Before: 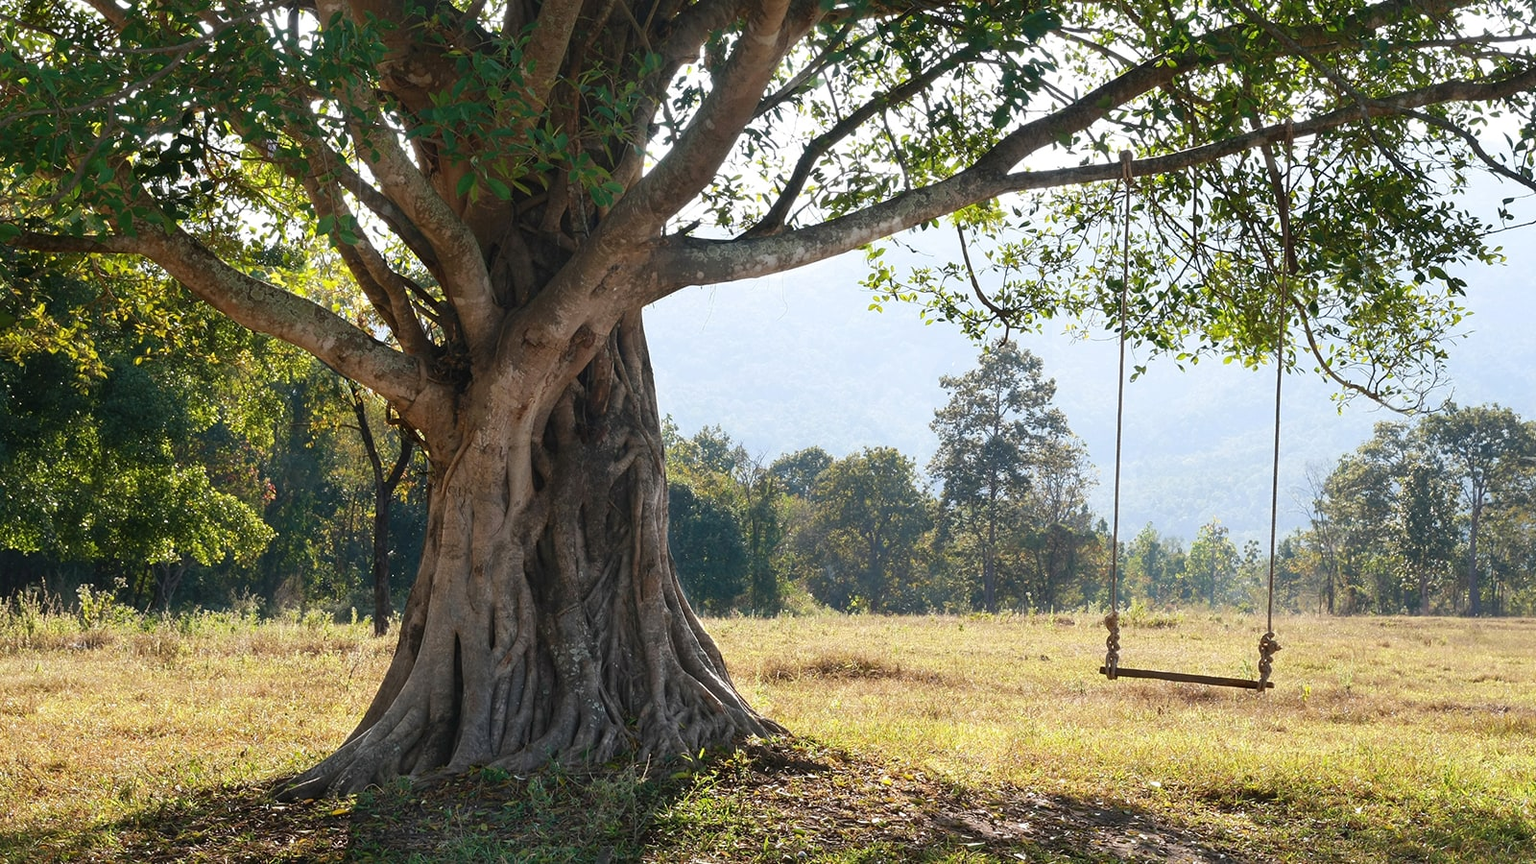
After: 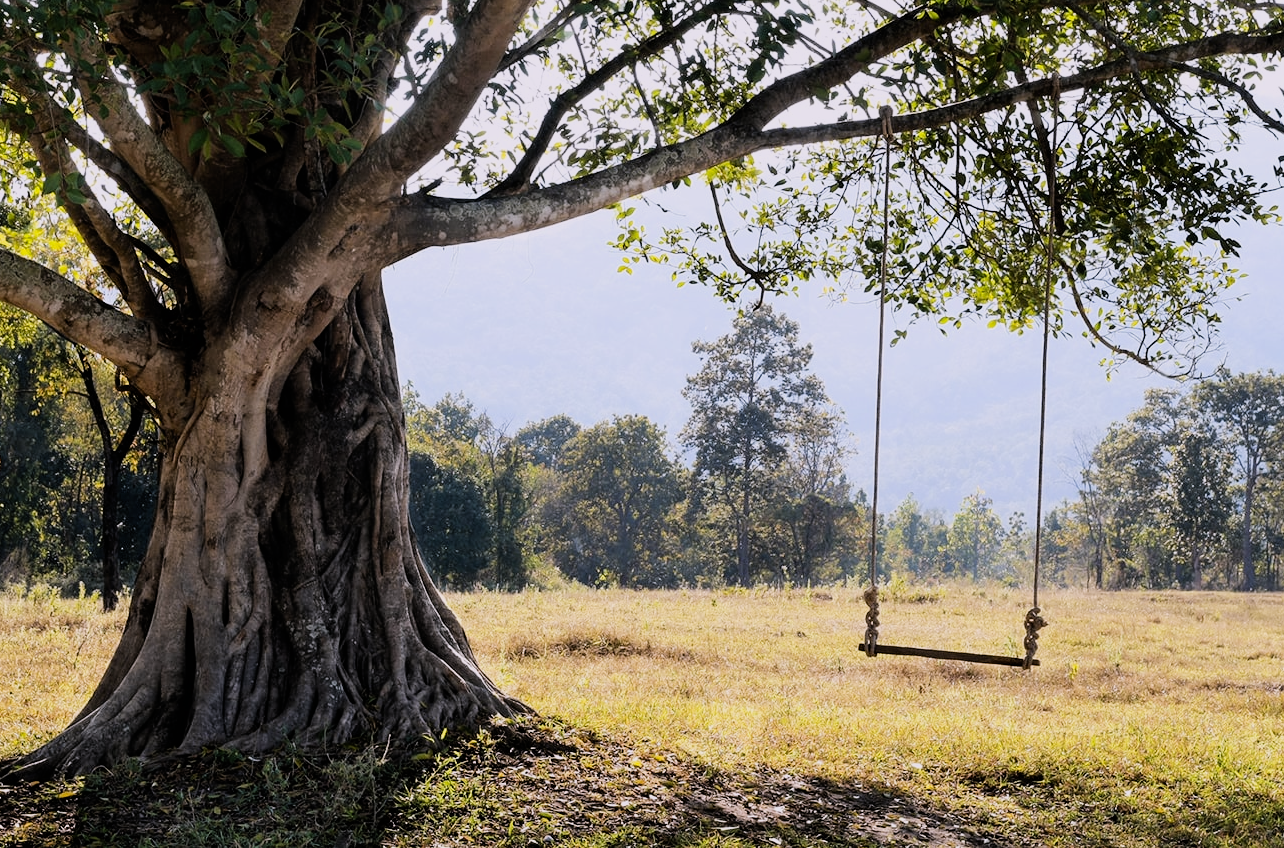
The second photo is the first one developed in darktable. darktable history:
color contrast: green-magenta contrast 0.8, blue-yellow contrast 1.1, unbound 0
crop and rotate: left 17.959%, top 5.771%, right 1.742%
white balance: red 1.05, blue 1.072
filmic rgb: black relative exposure -5 EV, hardness 2.88, contrast 1.3
